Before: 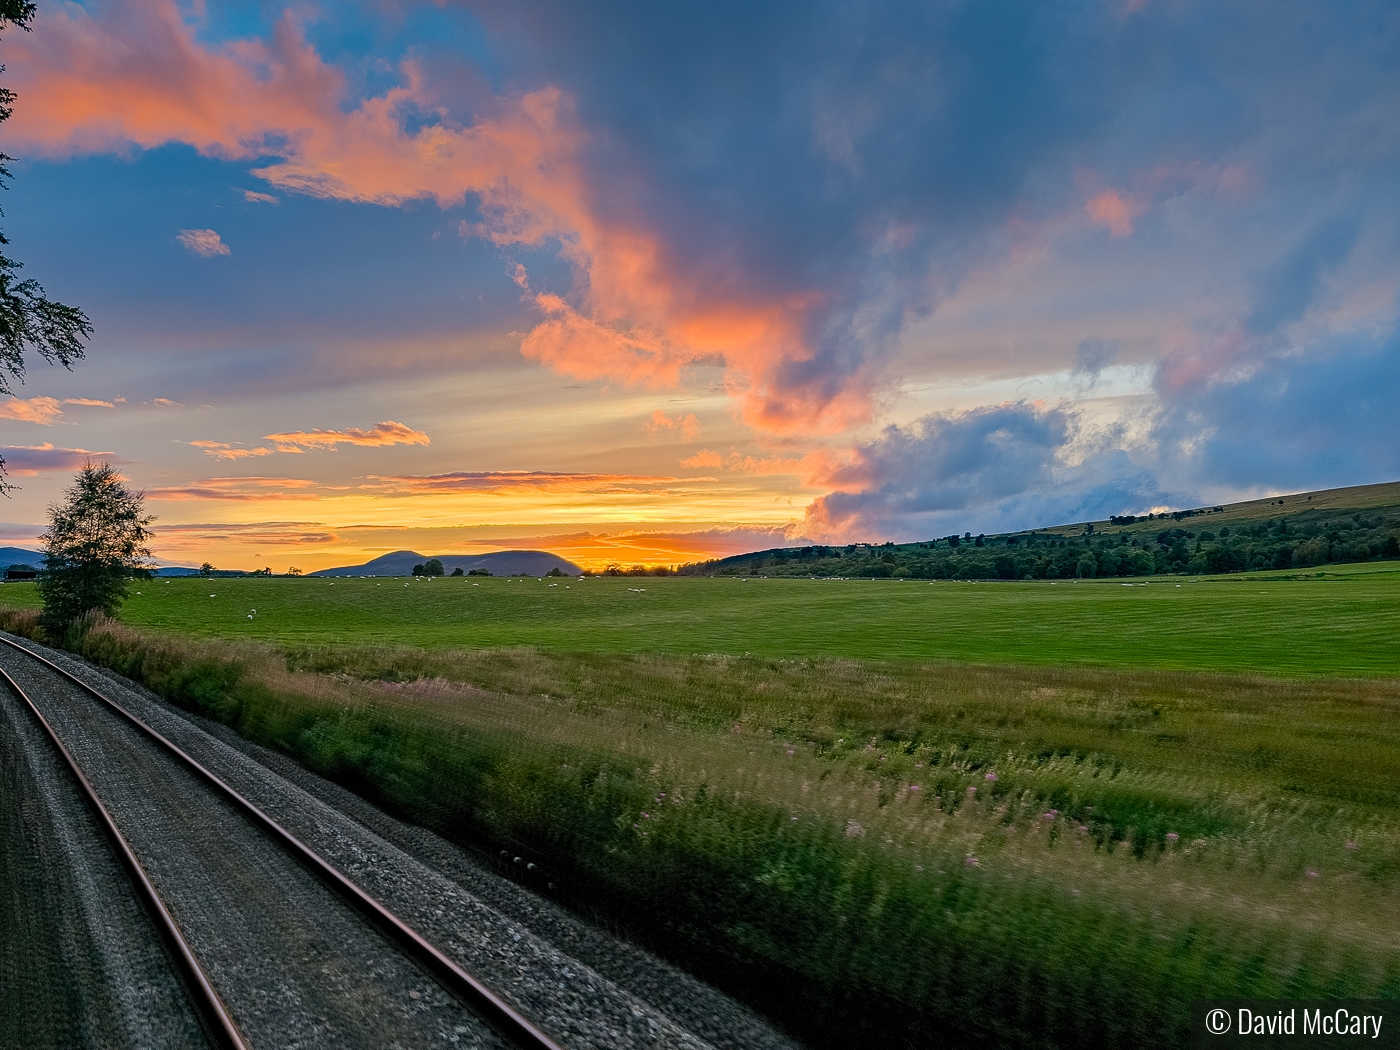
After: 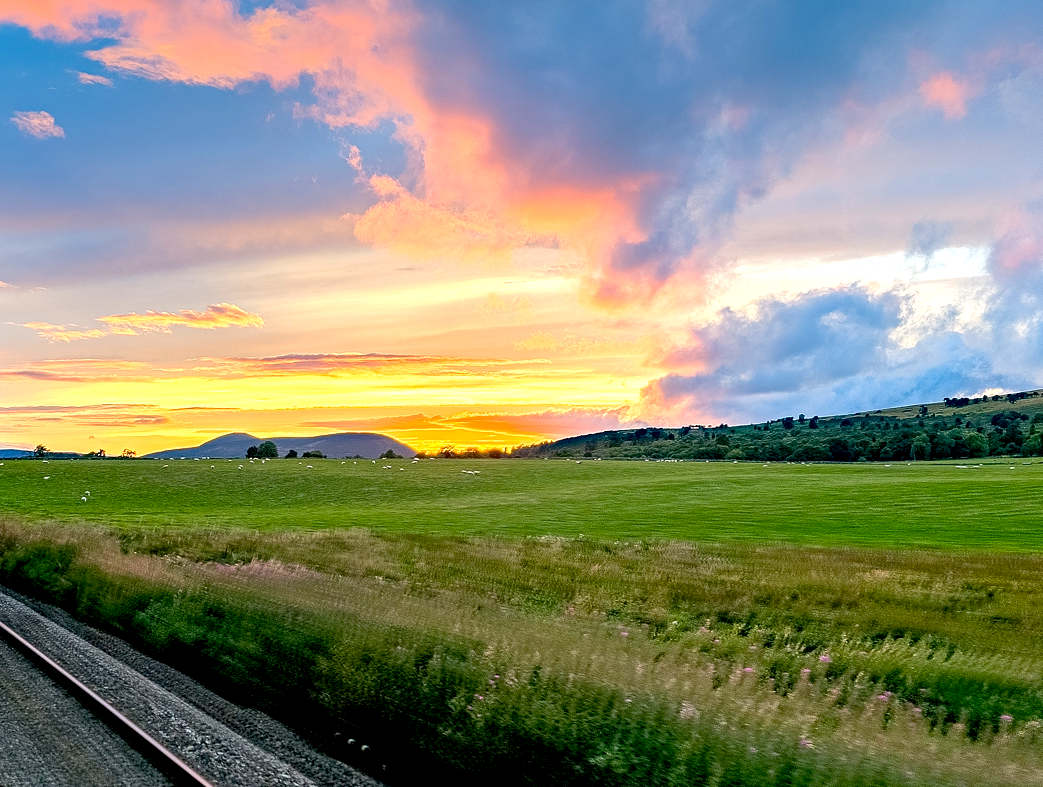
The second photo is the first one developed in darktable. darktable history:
crop and rotate: left 11.858%, top 11.327%, right 13.576%, bottom 13.65%
exposure: black level correction 0.008, exposure 0.975 EV, compensate highlight preservation false
